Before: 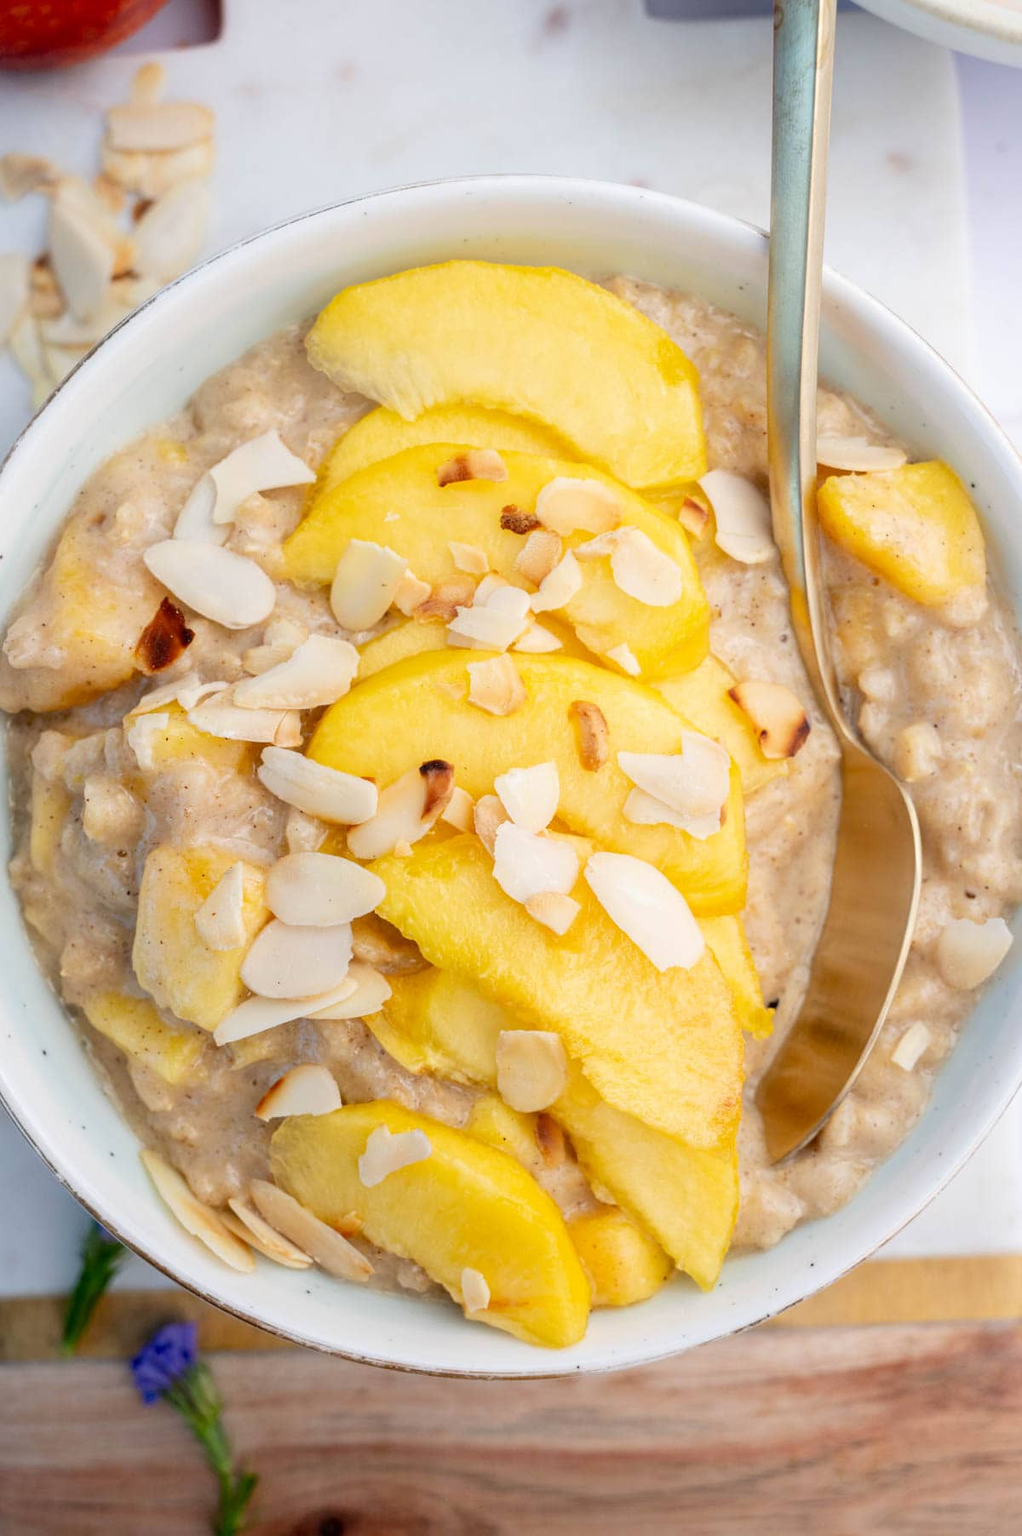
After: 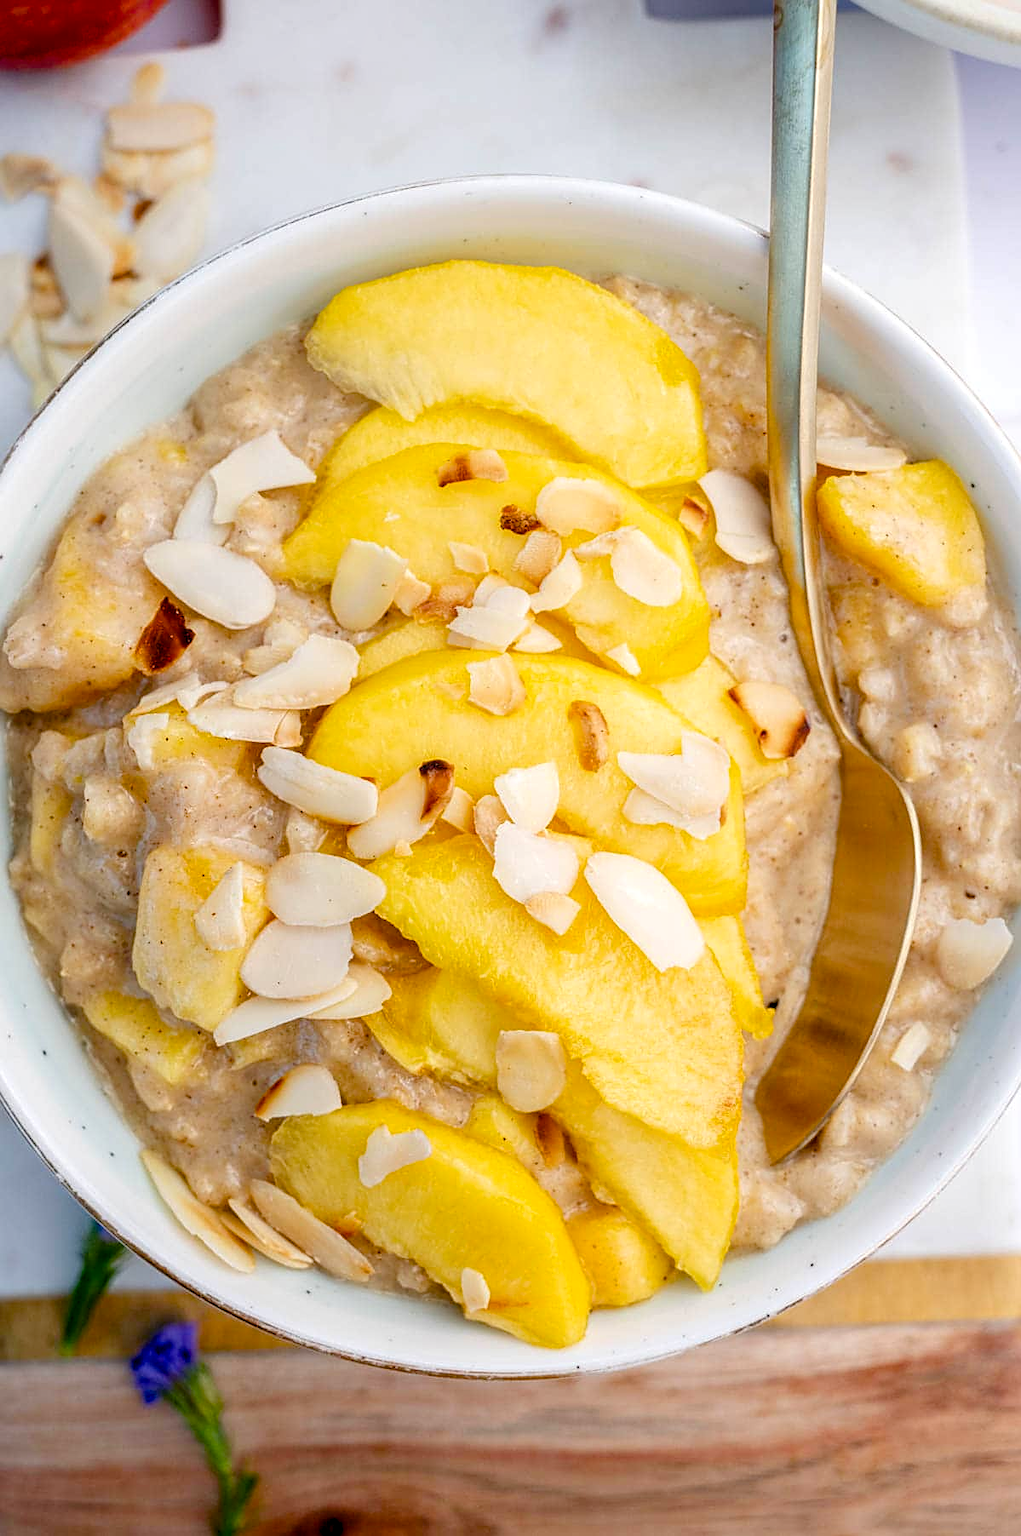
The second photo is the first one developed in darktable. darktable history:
color balance rgb: perceptual saturation grading › global saturation 34.775%, perceptual saturation grading › highlights -29.881%, perceptual saturation grading › shadows 35.652%
sharpen: on, module defaults
local contrast: on, module defaults
